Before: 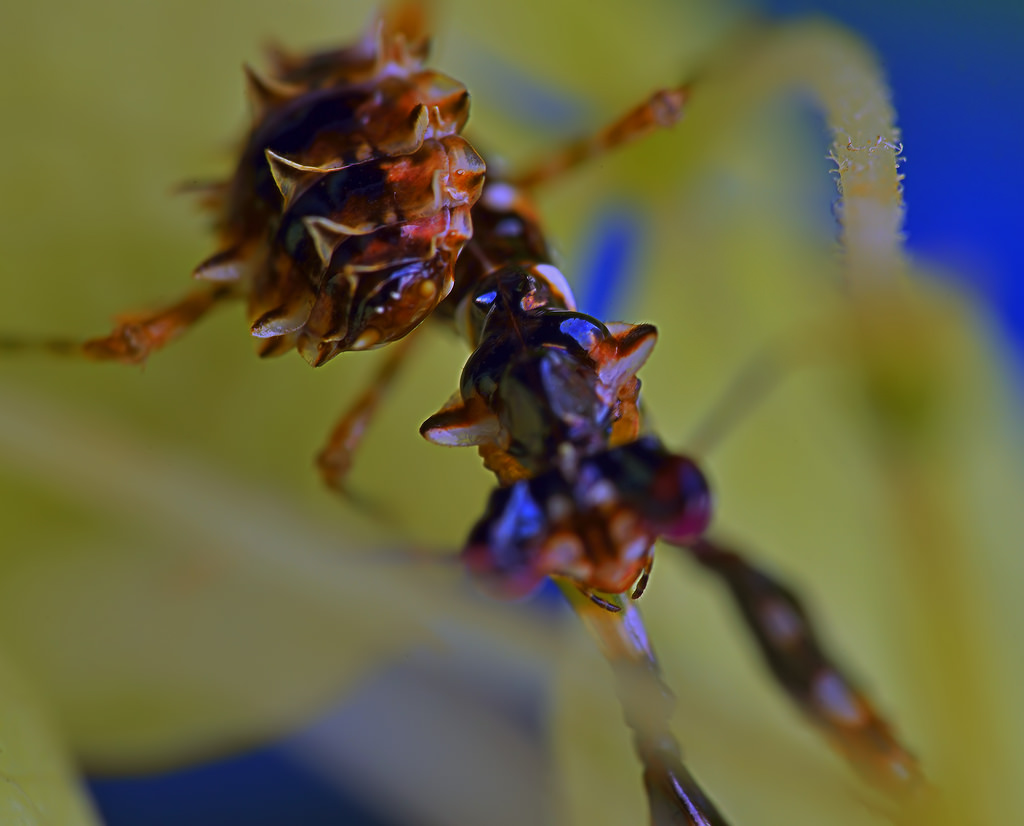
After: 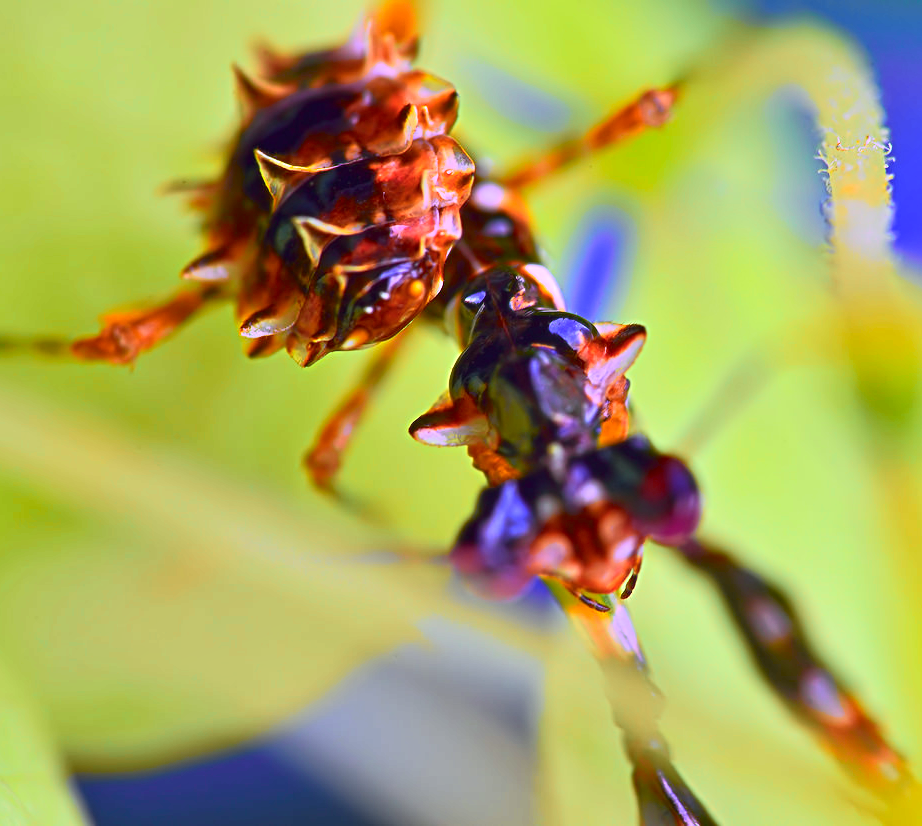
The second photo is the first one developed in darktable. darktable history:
tone curve: curves: ch0 [(0, 0.013) (0.104, 0.103) (0.258, 0.267) (0.448, 0.487) (0.709, 0.794) (0.895, 0.915) (0.994, 0.971)]; ch1 [(0, 0) (0.335, 0.298) (0.446, 0.413) (0.488, 0.484) (0.515, 0.508) (0.584, 0.623) (0.635, 0.661) (1, 1)]; ch2 [(0, 0) (0.314, 0.306) (0.436, 0.447) (0.502, 0.503) (0.538, 0.541) (0.568, 0.603) (0.641, 0.635) (0.717, 0.701) (1, 1)], color space Lab, independent channels, preserve colors none
shadows and highlights: radius 125.46, shadows 30.51, highlights -30.51, low approximation 0.01, soften with gaussian
color zones: curves: ch0 [(0.224, 0.526) (0.75, 0.5)]; ch1 [(0.055, 0.526) (0.224, 0.761) (0.377, 0.526) (0.75, 0.5)]
exposure: exposure 1.2 EV, compensate highlight preservation false
color balance rgb: on, module defaults
crop and rotate: left 1.088%, right 8.807%
